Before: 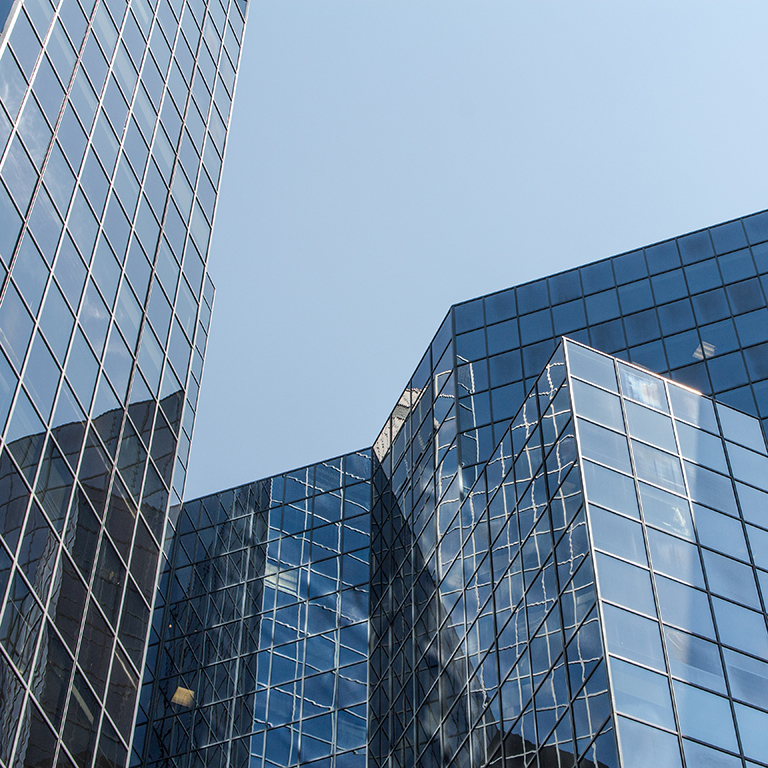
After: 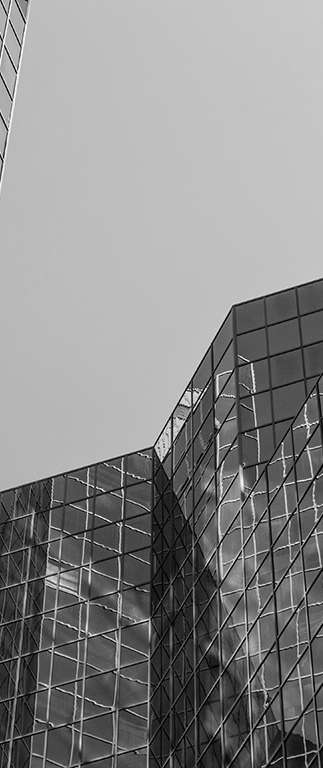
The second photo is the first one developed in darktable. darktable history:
crop: left 28.583%, right 29.231%
monochrome: a 14.95, b -89.96
tone equalizer: on, module defaults
